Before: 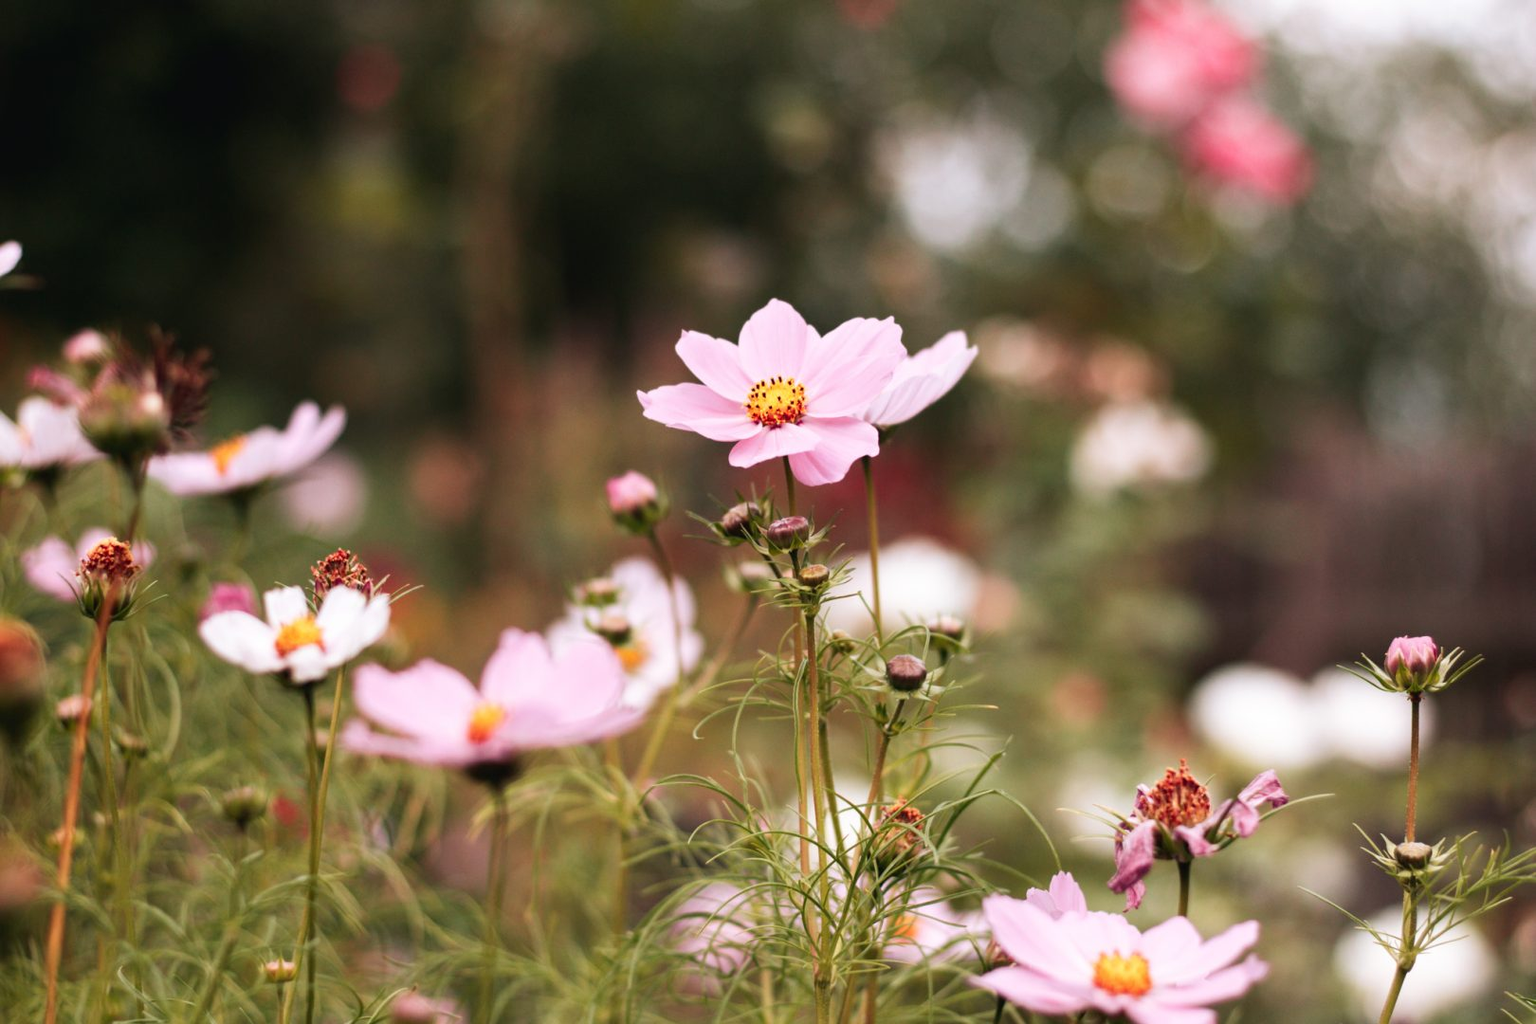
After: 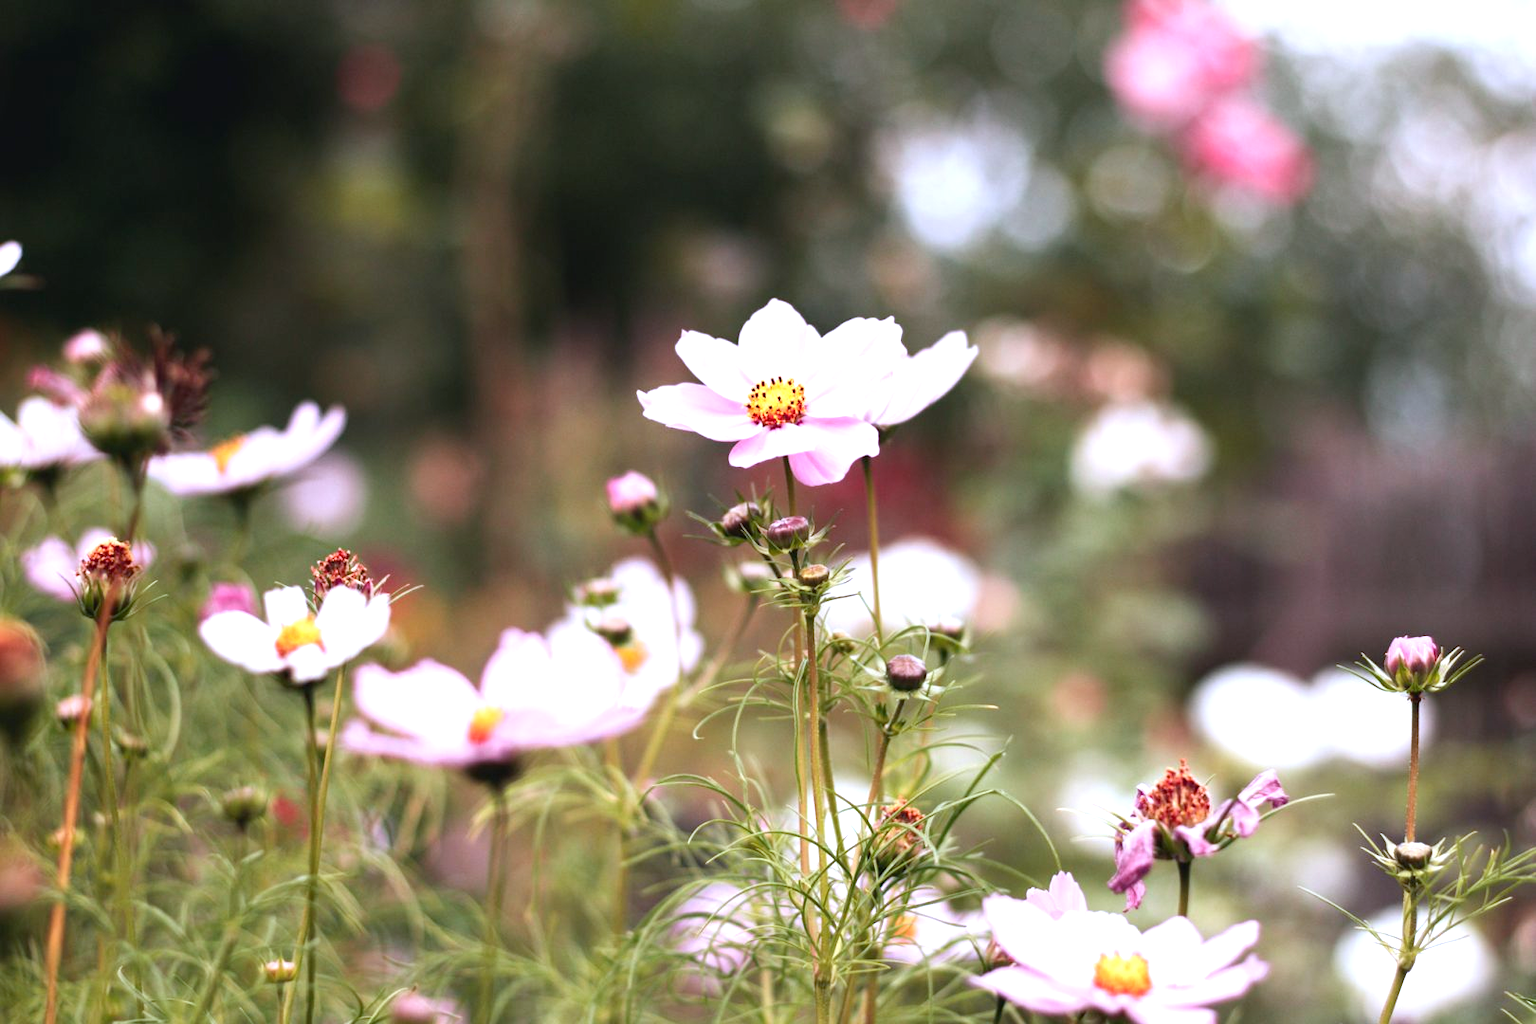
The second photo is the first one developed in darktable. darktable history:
exposure: exposure 0.6 EV, compensate highlight preservation false
white balance: red 0.948, green 1.02, blue 1.176
